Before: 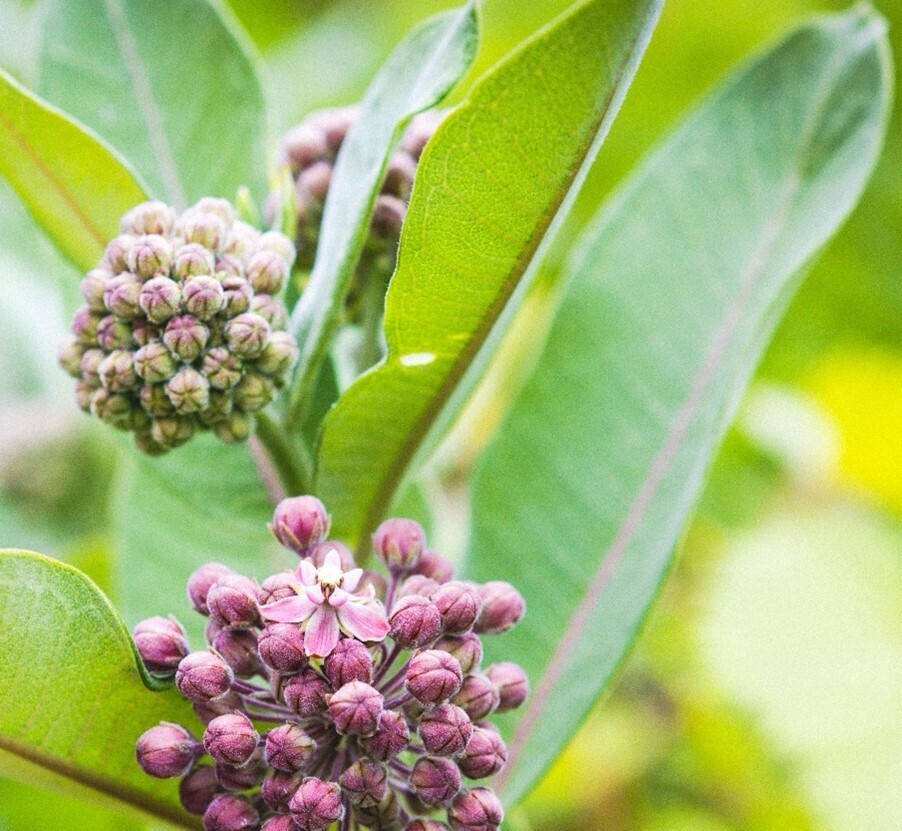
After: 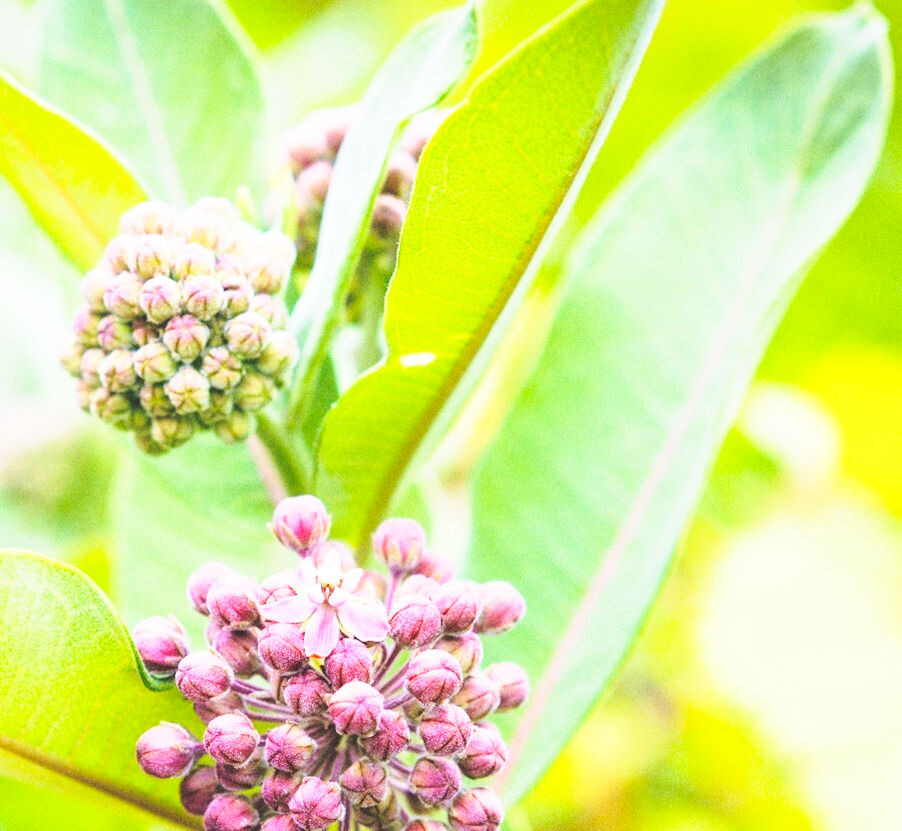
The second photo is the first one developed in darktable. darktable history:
levels: mode automatic, white 99.98%, levels [0.026, 0.507, 0.987]
base curve: curves: ch0 [(0, 0) (0.028, 0.03) (0.121, 0.232) (0.46, 0.748) (0.859, 0.968) (1, 1)], preserve colors none
color calibration: x 0.34, y 0.355, temperature 5167.73 K
contrast brightness saturation: contrast 0.101, brightness 0.319, saturation 0.143
